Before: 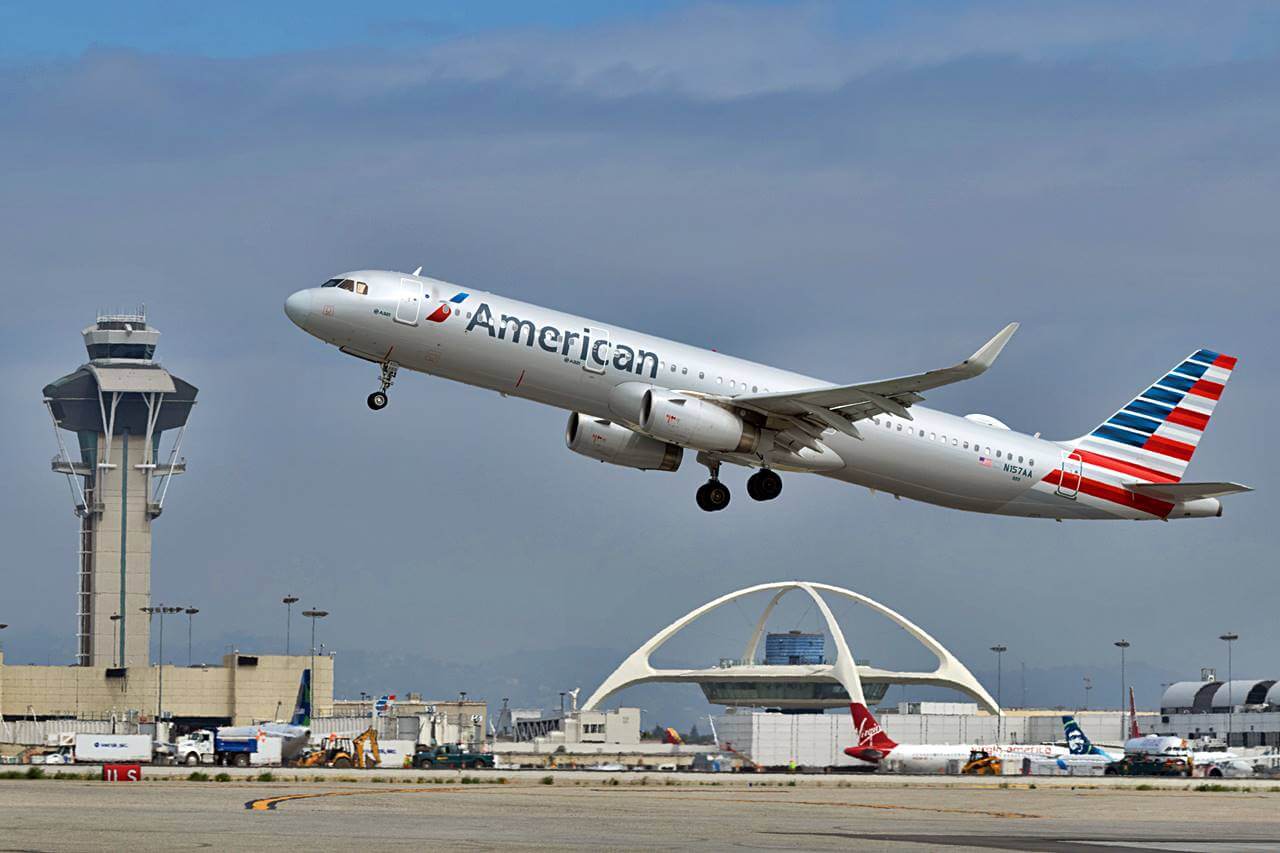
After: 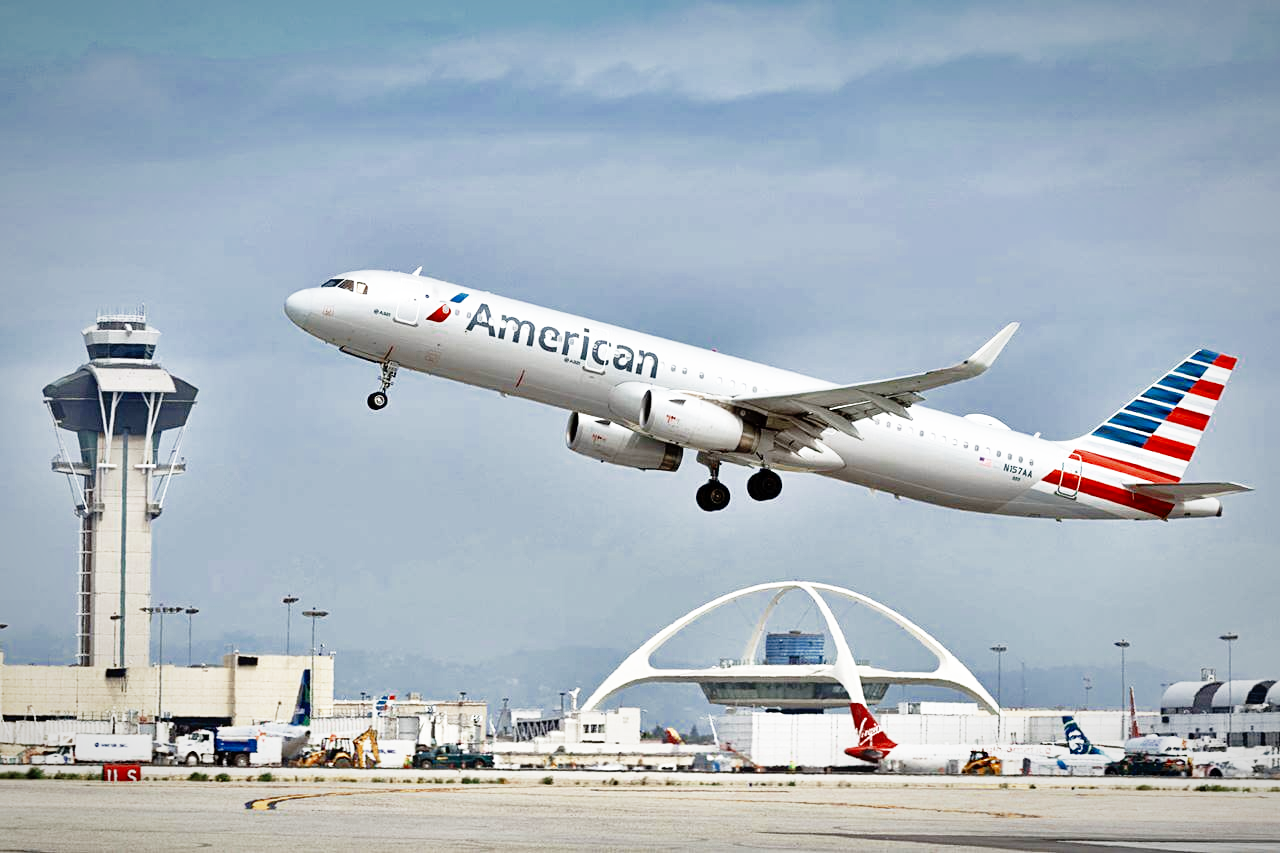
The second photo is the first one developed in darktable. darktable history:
base curve: curves: ch0 [(0, 0) (0.012, 0.01) (0.073, 0.168) (0.31, 0.711) (0.645, 0.957) (1, 1)], preserve colors none
vignetting: fall-off radius 100.11%, brightness -0.636, saturation -0.006, width/height ratio 1.344
color zones: curves: ch0 [(0, 0.5) (0.125, 0.4) (0.25, 0.5) (0.375, 0.4) (0.5, 0.4) (0.625, 0.35) (0.75, 0.35) (0.875, 0.5)]; ch1 [(0, 0.35) (0.125, 0.45) (0.25, 0.35) (0.375, 0.35) (0.5, 0.35) (0.625, 0.35) (0.75, 0.45) (0.875, 0.35)]; ch2 [(0, 0.6) (0.125, 0.5) (0.25, 0.5) (0.375, 0.6) (0.5, 0.6) (0.625, 0.5) (0.75, 0.5) (0.875, 0.5)]
